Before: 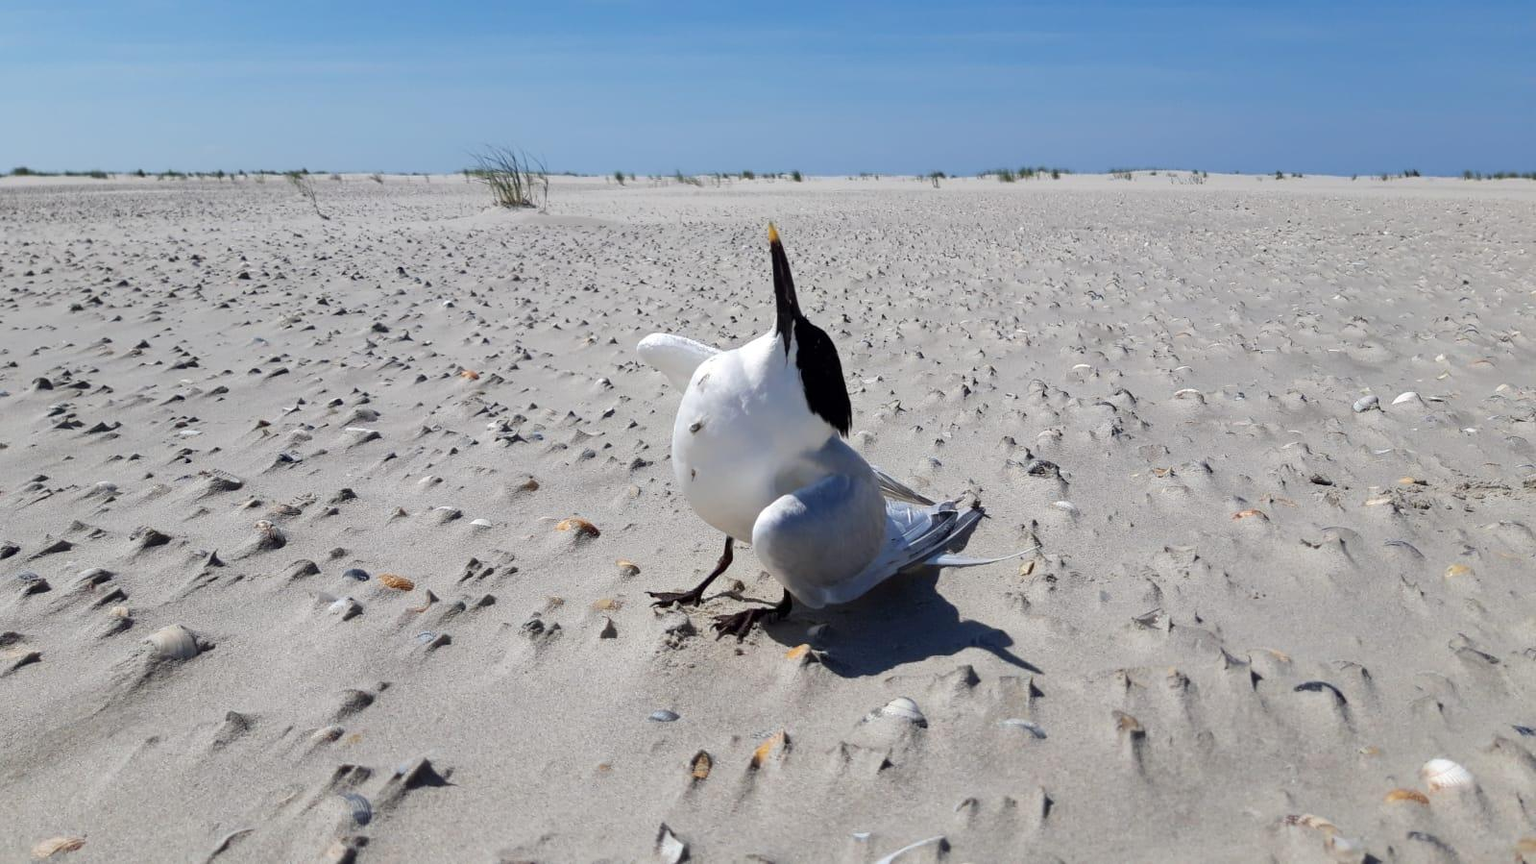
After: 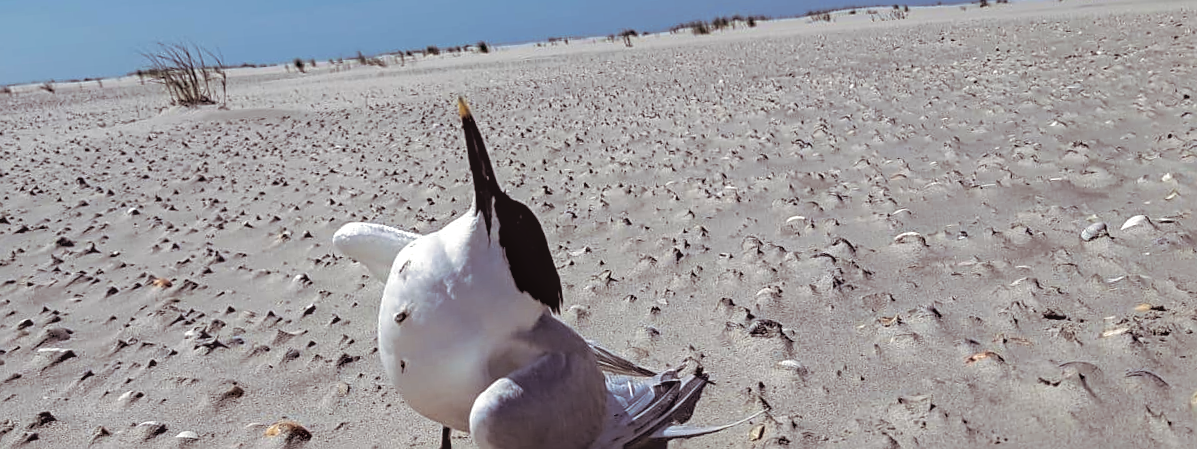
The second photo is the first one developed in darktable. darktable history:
haze removal: strength 0.29, distance 0.25, compatibility mode true, adaptive false
sharpen: on, module defaults
rotate and perspective: rotation -5°, crop left 0.05, crop right 0.952, crop top 0.11, crop bottom 0.89
local contrast: on, module defaults
exposure: black level correction 0.001, compensate highlight preservation false
contrast brightness saturation: contrast -0.1, saturation -0.1
split-toning: shadows › saturation 0.24, highlights › hue 54°, highlights › saturation 0.24
crop: left 18.38%, top 11.092%, right 2.134%, bottom 33.217%
